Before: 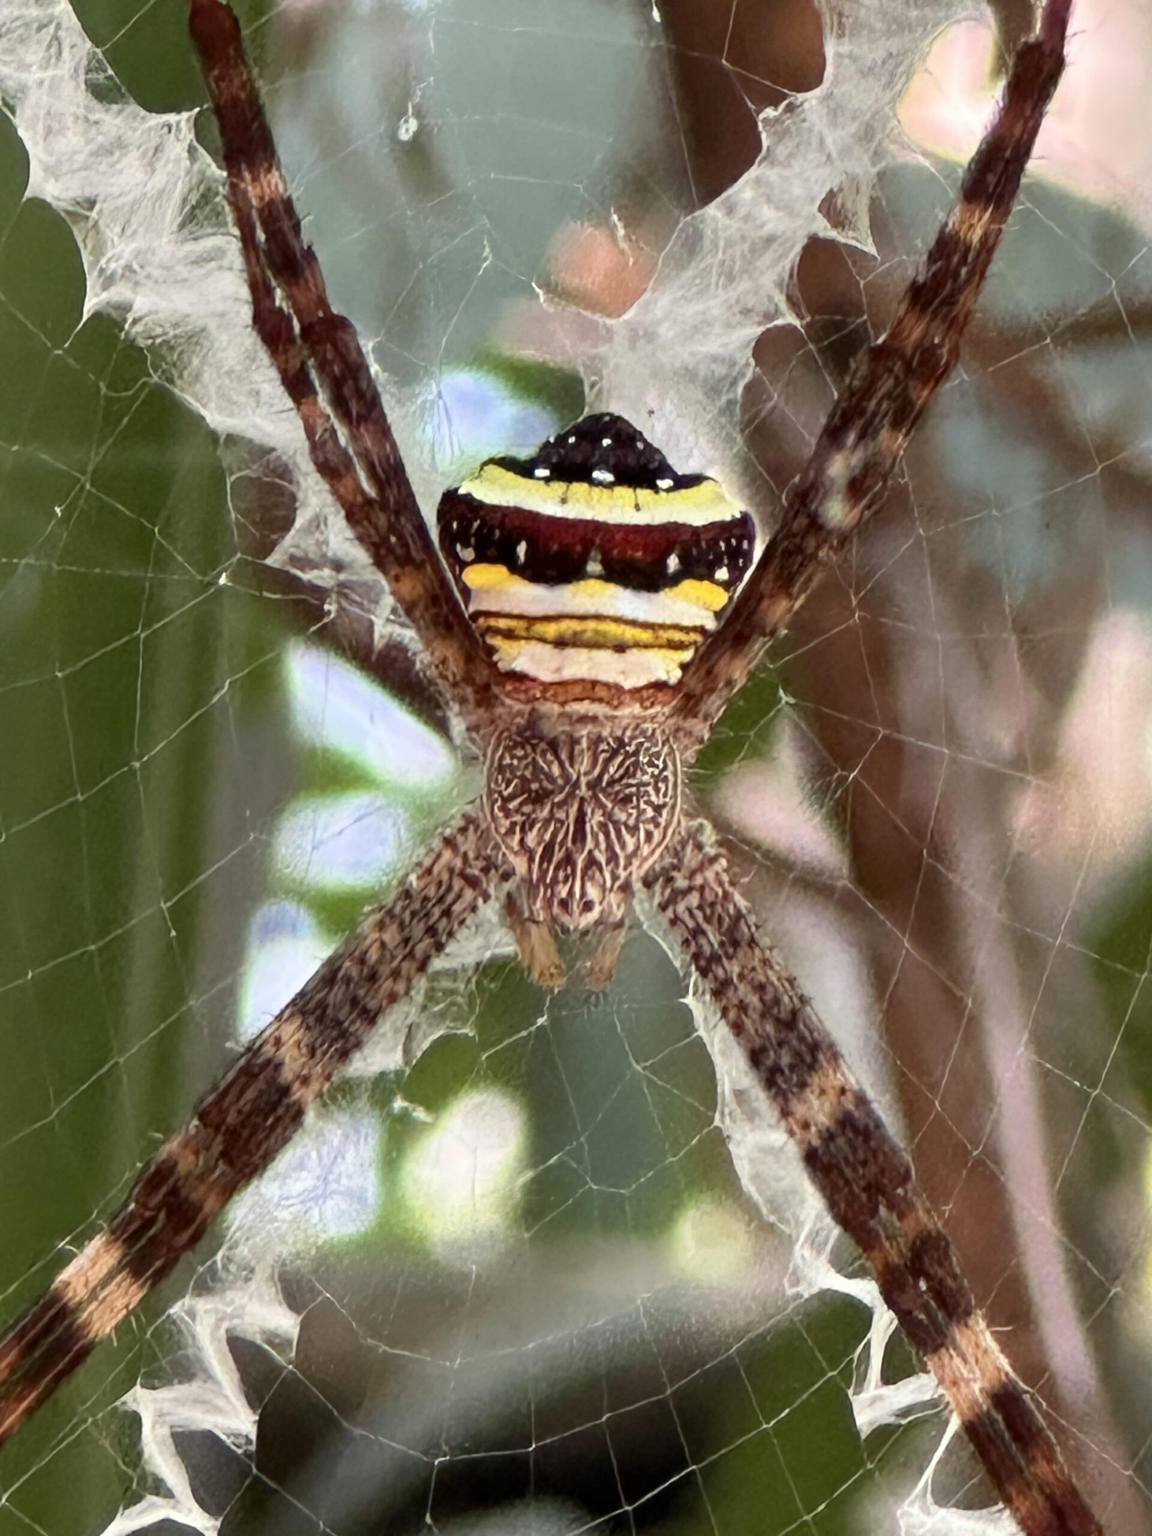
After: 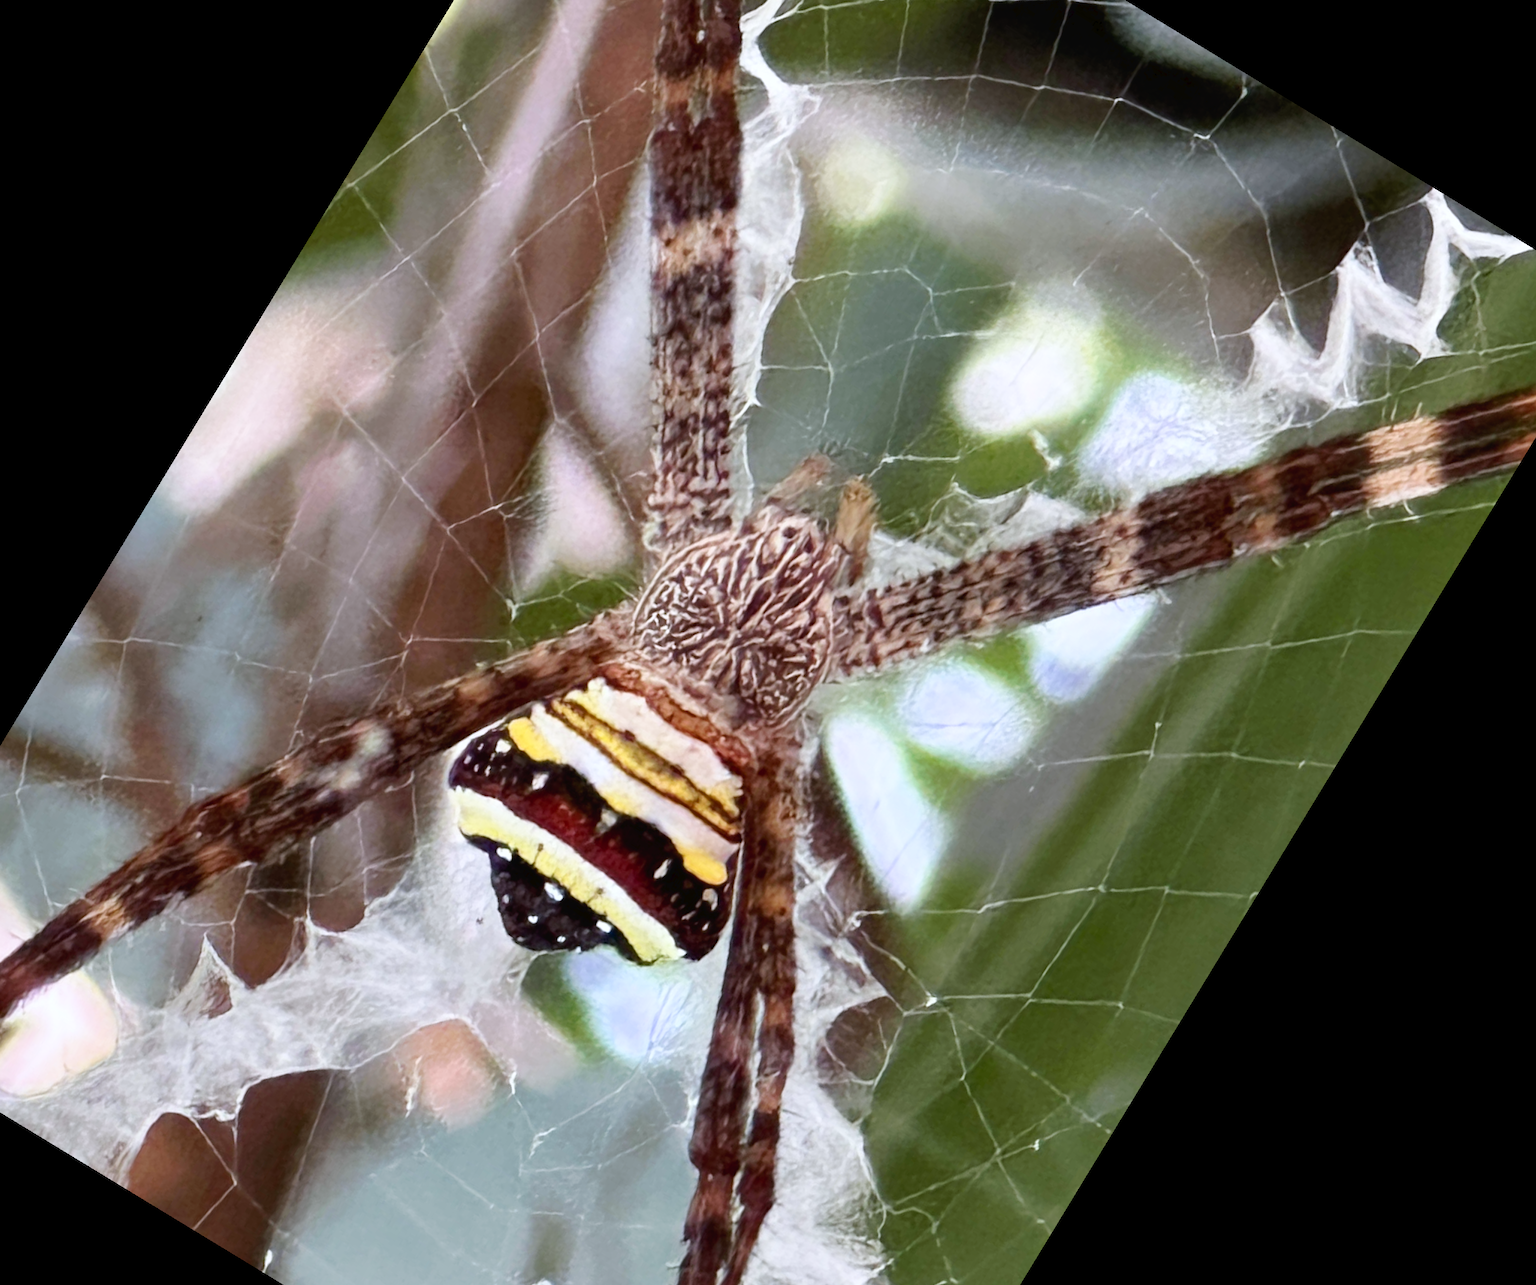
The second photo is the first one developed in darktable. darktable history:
tone curve: curves: ch0 [(0, 0) (0.003, 0.019) (0.011, 0.022) (0.025, 0.025) (0.044, 0.04) (0.069, 0.069) (0.1, 0.108) (0.136, 0.152) (0.177, 0.199) (0.224, 0.26) (0.277, 0.321) (0.335, 0.392) (0.399, 0.472) (0.468, 0.547) (0.543, 0.624) (0.623, 0.713) (0.709, 0.786) (0.801, 0.865) (0.898, 0.939) (1, 1)], preserve colors none
white balance: red 0.967, blue 1.119, emerald 0.756
crop and rotate: angle 148.68°, left 9.111%, top 15.603%, right 4.588%, bottom 17.041%
